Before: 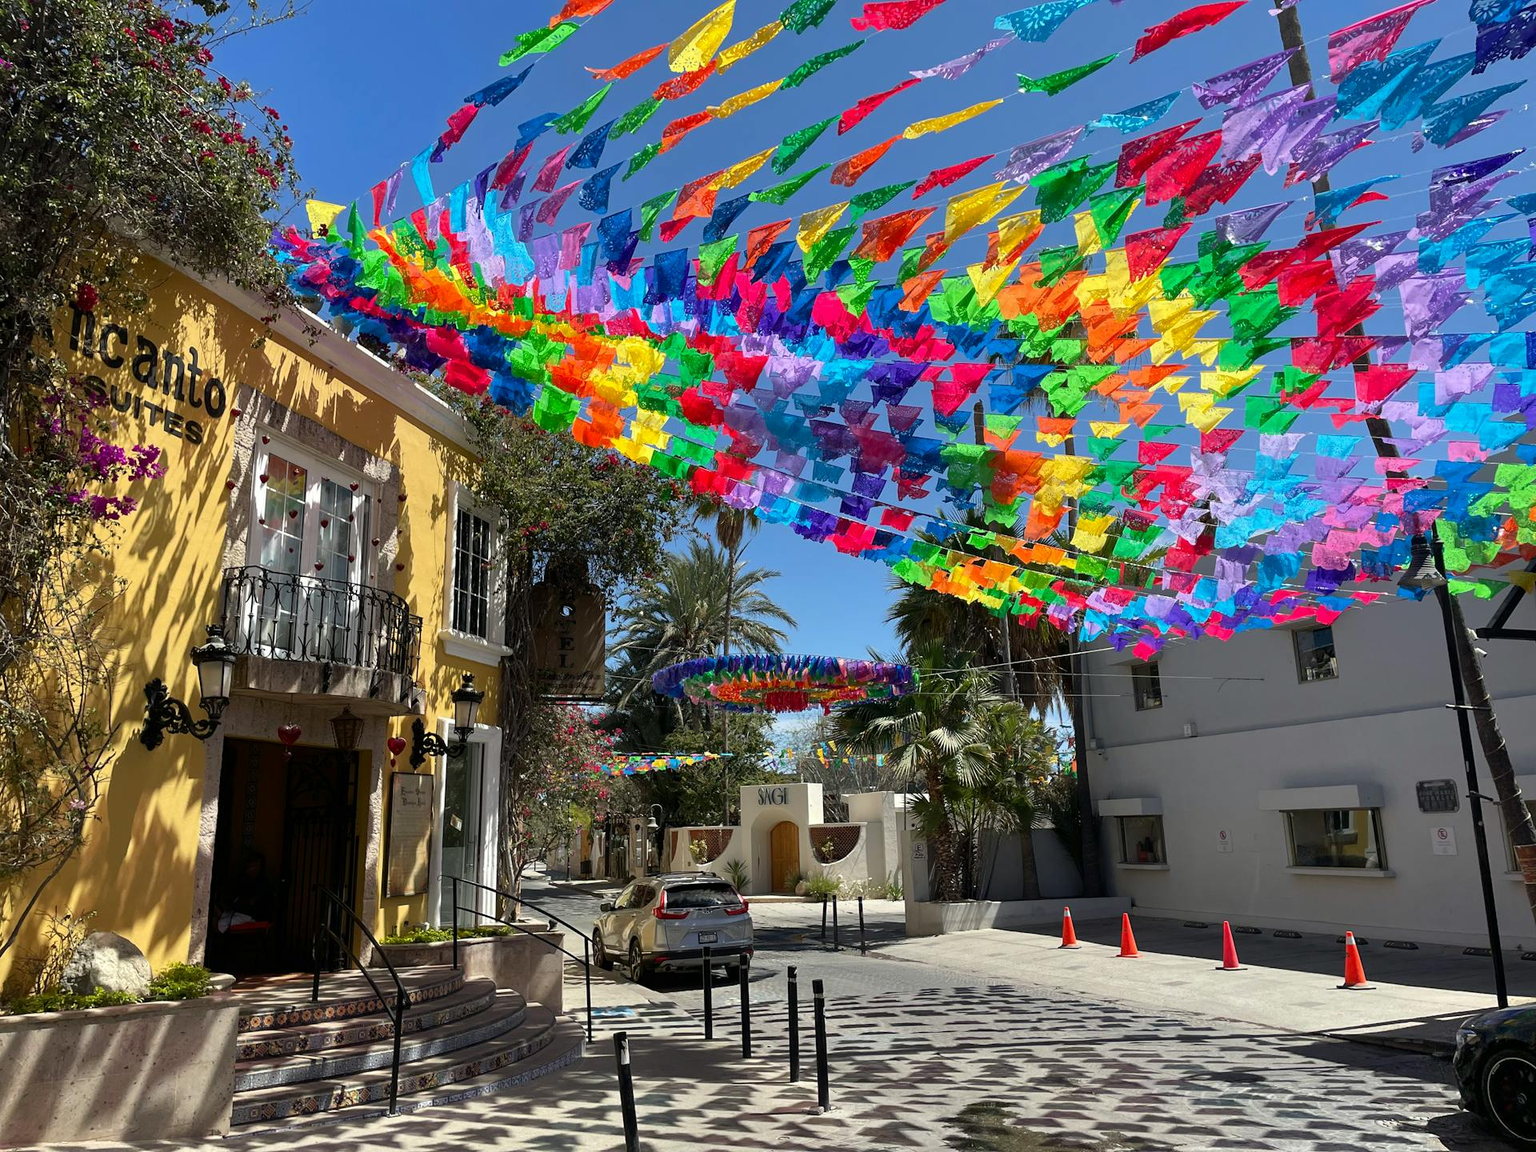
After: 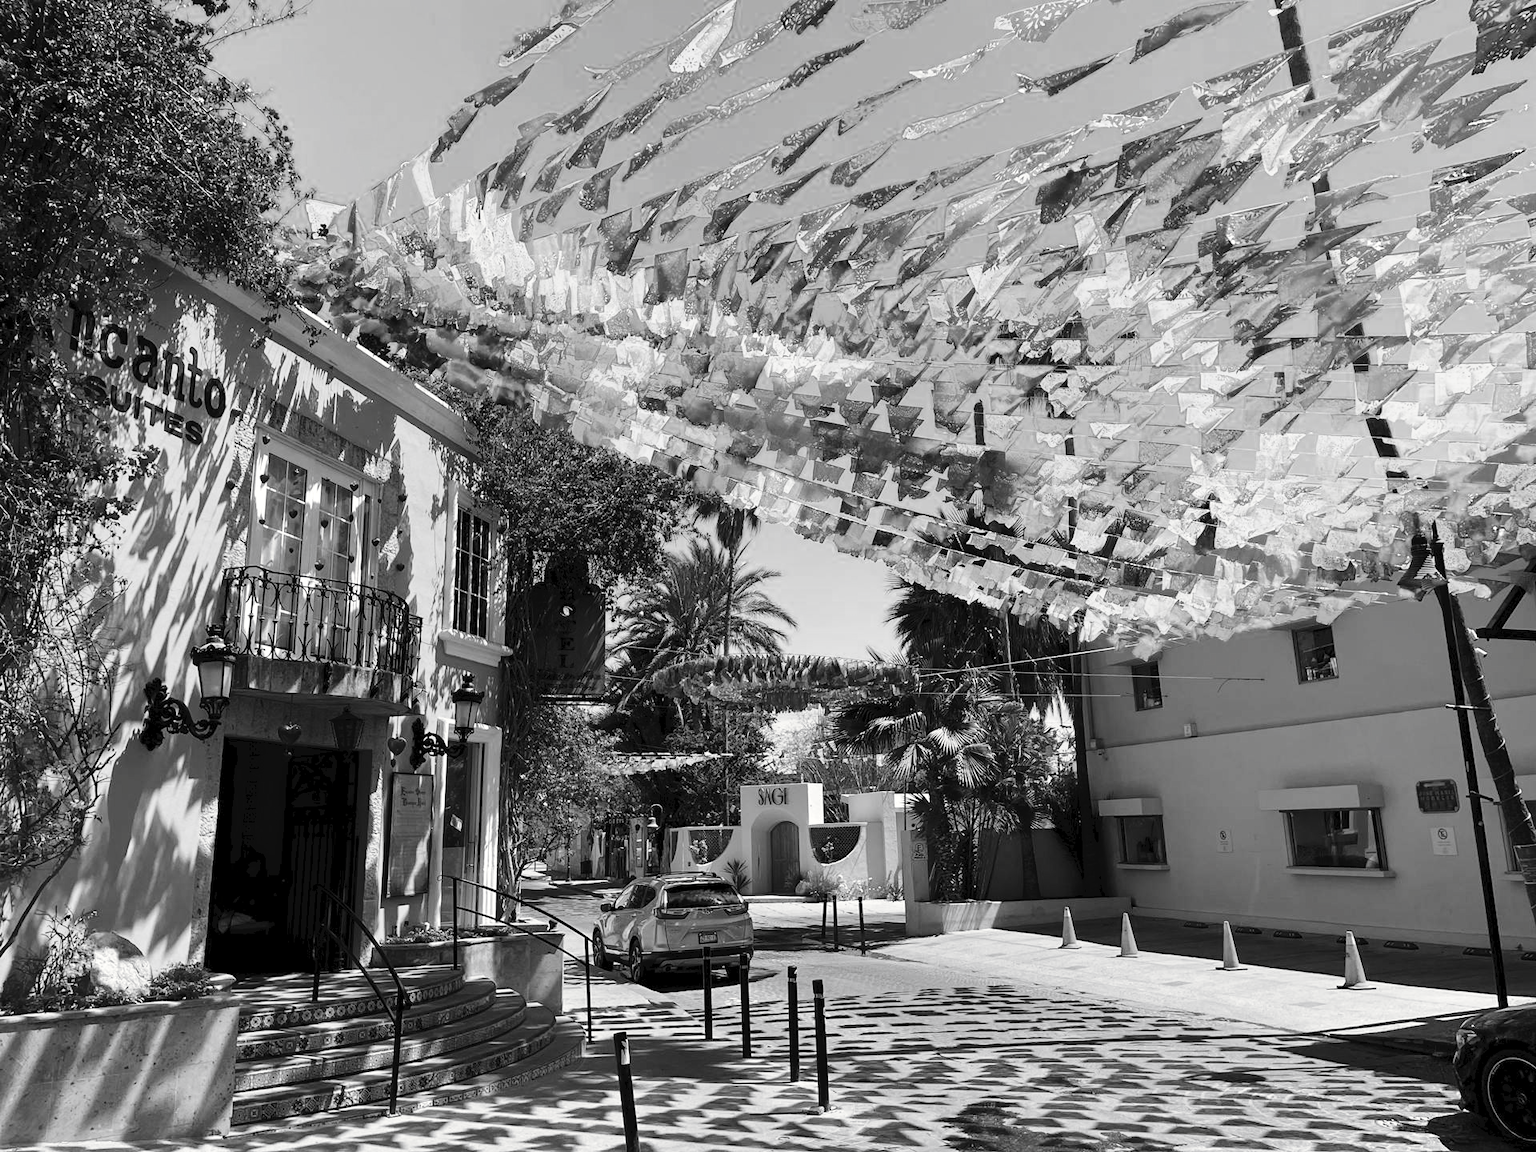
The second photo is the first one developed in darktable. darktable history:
tone curve: curves: ch0 [(0, 0) (0.003, 0.04) (0.011, 0.04) (0.025, 0.043) (0.044, 0.049) (0.069, 0.066) (0.1, 0.095) (0.136, 0.121) (0.177, 0.154) (0.224, 0.211) (0.277, 0.281) (0.335, 0.358) (0.399, 0.452) (0.468, 0.54) (0.543, 0.628) (0.623, 0.721) (0.709, 0.801) (0.801, 0.883) (0.898, 0.948) (1, 1)], preserve colors none
color look up table: target L [91.64, 98.62, 87.41, 79.52, 81.33, 78.43, 71.47, 49.24, 58.12, 56.83, 51.22, 37.41, 36.85, 27.98, 200.73, 88.82, 75.15, 75.88, 63.98, 62.84, 66.24, 62.46, 49.9, 52.8, 33.74, 30.59, 5.464, 94.45, 75.88, 79.88, 67.74, 70.35, 88.12, 58.38, 75.52, 63.98, 50.83, 32.1, 22.84, 40.45, 29.29, 100.33, 98.62, 91.64, 87.41, 80.24, 72.21, 51.22, 3.967], target a [-0.003, -0.288, -0.002, -0.002, 0 ×4, 0.001, 0.001, 0, 0.001, 0.001, 0, 0, -0.003, -0.002, 0 ×5, 0.001, 0, 0.001, 0, 0, -0.1, 0 ×4, -0.001, 0.001, 0, 0, 0, 0.001, 0.001, 0.001, 0, 0.001, -0.288, -0.003, -0.002, -0.001, 0, 0, 0], target b [0.024, 3.61, 0.024, 0.023, 0.002 ×4, -0.004, -0.004, 0.002, -0.003, -0.003, 0, -0.001, 0.025, 0.023, 0.002 ×5, -0.004, 0.002, -0.003, 0, 0.003, 1.229, 0.002 ×5, -0.004, 0.002, 0.002, 0.002, -0.005, -0.004, -0.003, 0, -0.002, 3.61, 0.024, 0.024, 0.002, 0.002, 0.002, 0.003], num patches 49
